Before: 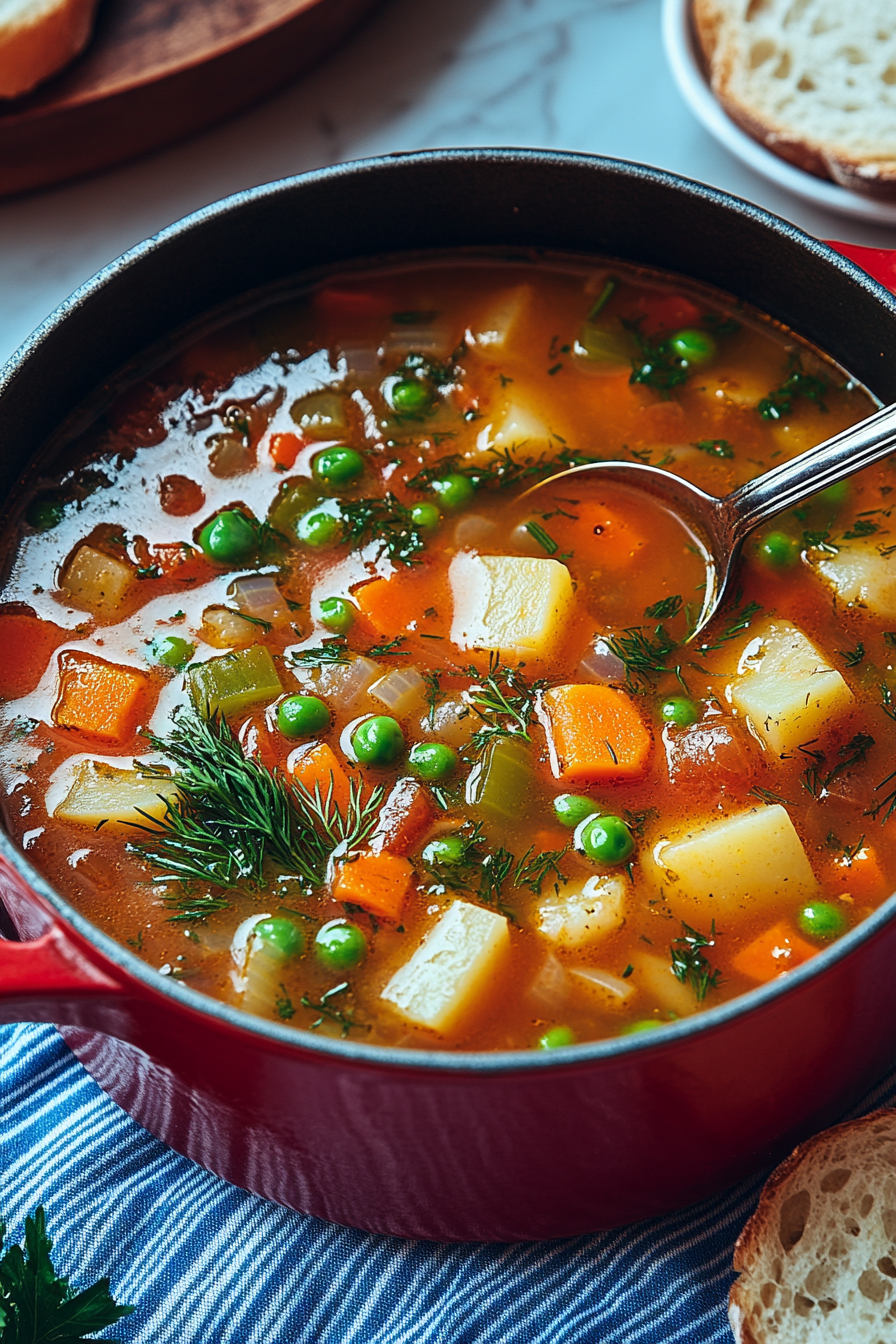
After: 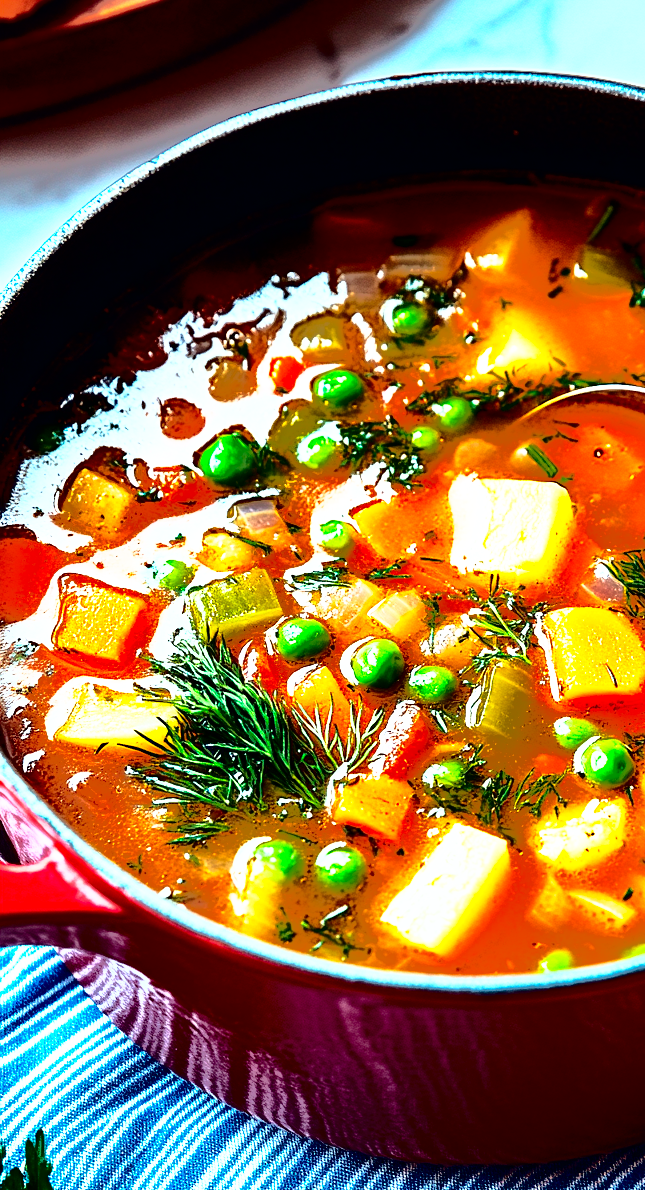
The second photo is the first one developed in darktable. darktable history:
shadows and highlights: shadows -18.08, highlights -73.54
crop: top 5.763%, right 27.908%, bottom 5.681%
exposure: exposure 0.207 EV, compensate highlight preservation false
color correction: highlights b* -0.001
base curve: curves: ch0 [(0, 0) (0.012, 0.01) (0.073, 0.168) (0.31, 0.711) (0.645, 0.957) (1, 1)], preserve colors none
tone curve: curves: ch0 [(0, 0) (0.003, 0.002) (0.011, 0.002) (0.025, 0.002) (0.044, 0.002) (0.069, 0.002) (0.1, 0.003) (0.136, 0.008) (0.177, 0.03) (0.224, 0.058) (0.277, 0.139) (0.335, 0.233) (0.399, 0.363) (0.468, 0.506) (0.543, 0.649) (0.623, 0.781) (0.709, 0.88) (0.801, 0.956) (0.898, 0.994) (1, 1)], color space Lab, independent channels, preserve colors none
haze removal: compatibility mode true, adaptive false
